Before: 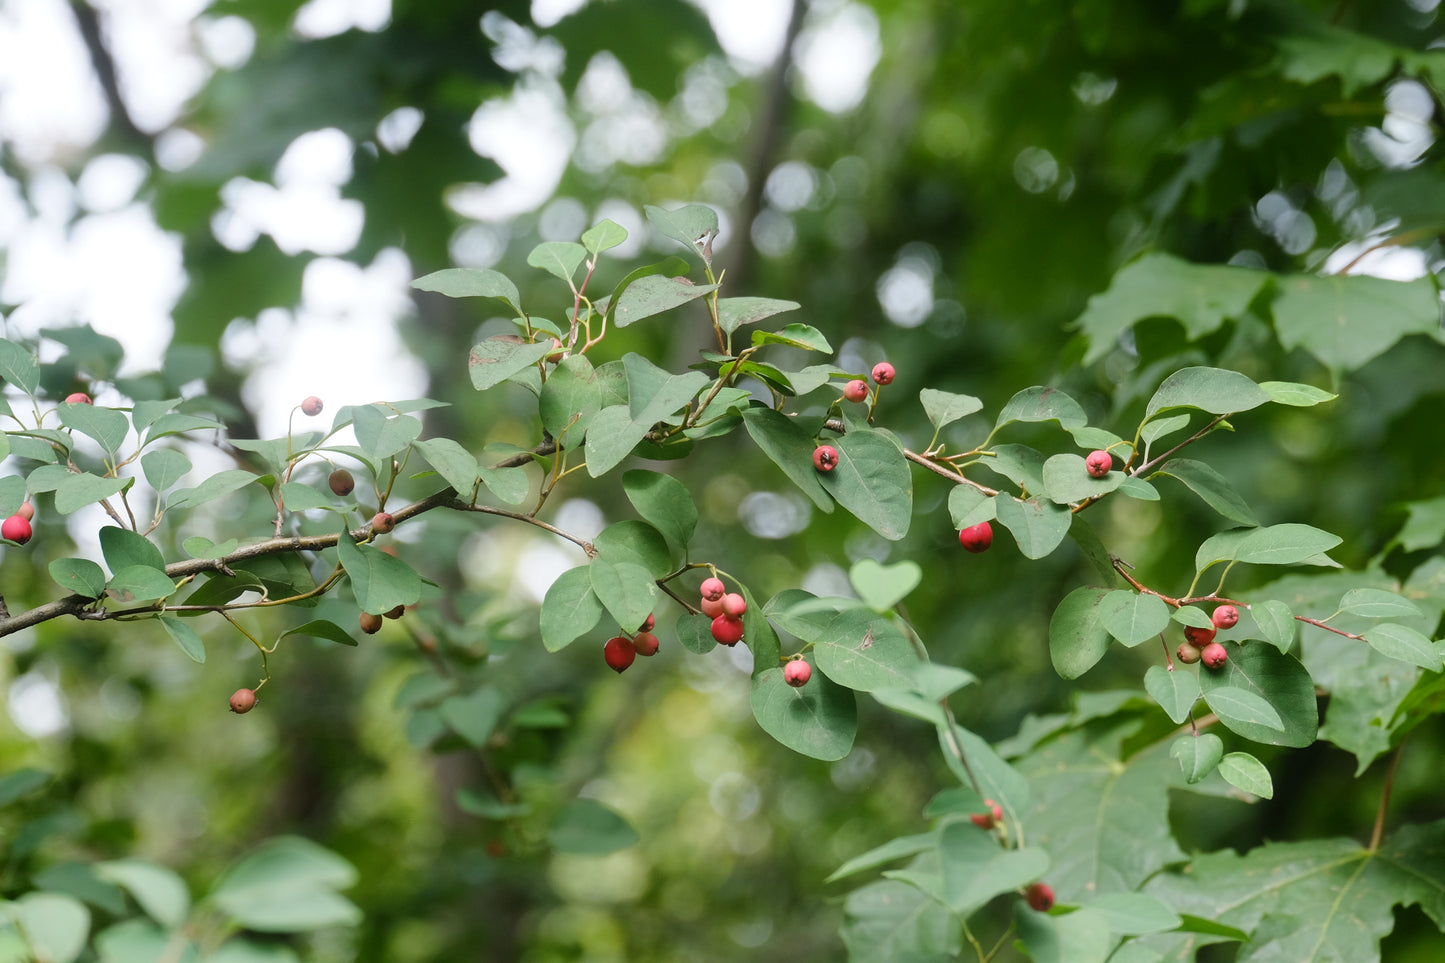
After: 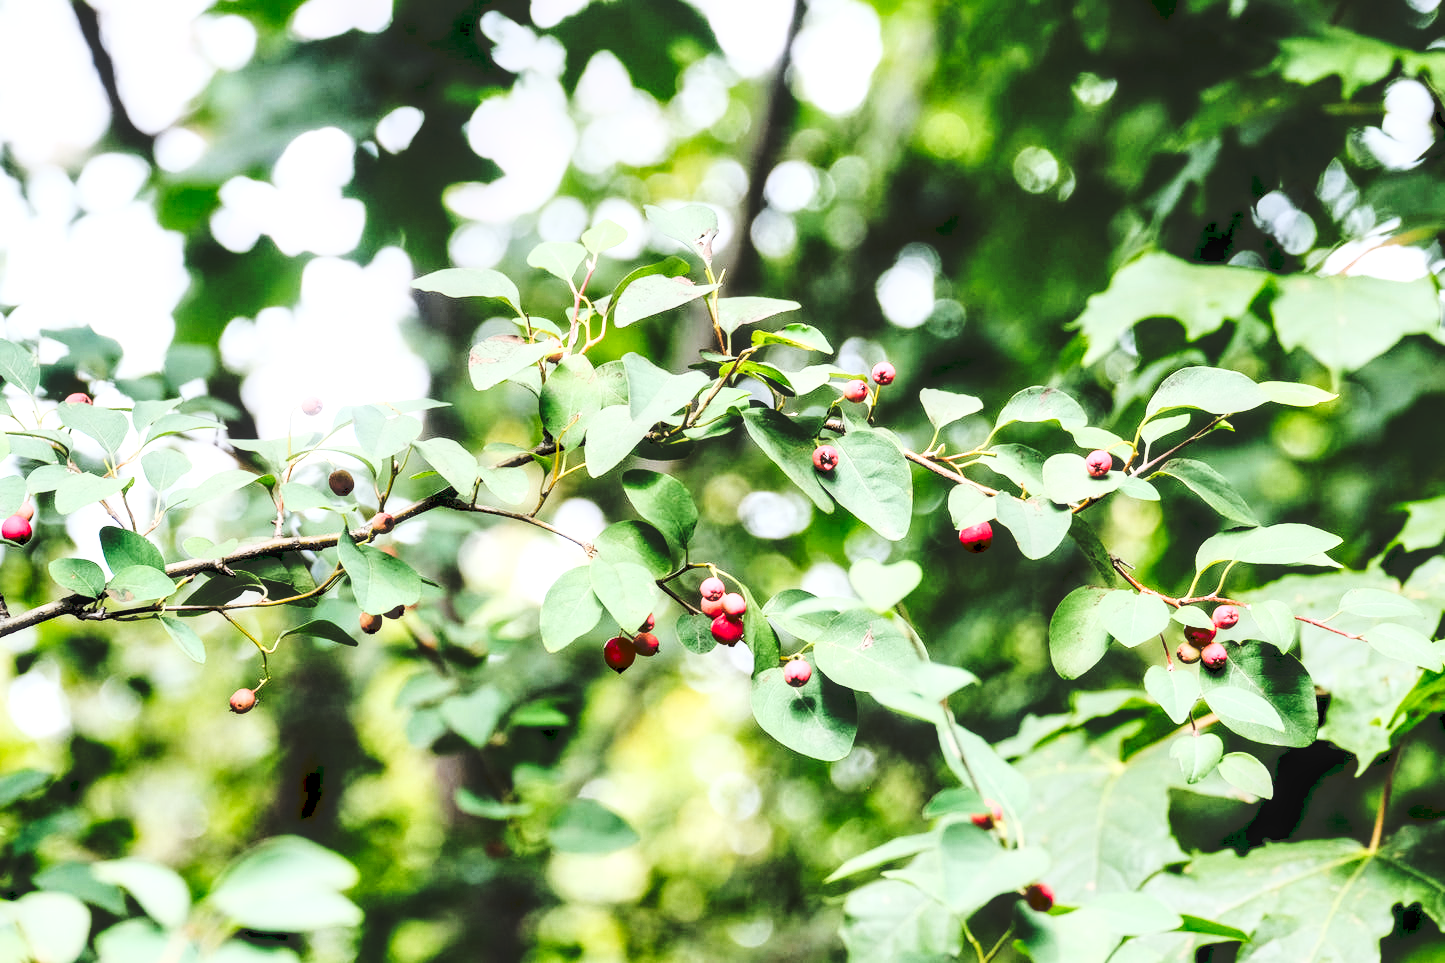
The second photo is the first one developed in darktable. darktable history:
contrast equalizer: y [[0.6 ×6], [0.55 ×6], [0 ×6], [0 ×6], [0 ×6]]
haze removal: strength -0.059, compatibility mode true, adaptive false
tone curve: curves: ch0 [(0, 0) (0.003, 0.117) (0.011, 0.125) (0.025, 0.133) (0.044, 0.144) (0.069, 0.152) (0.1, 0.167) (0.136, 0.186) (0.177, 0.21) (0.224, 0.244) (0.277, 0.295) (0.335, 0.357) (0.399, 0.445) (0.468, 0.531) (0.543, 0.629) (0.623, 0.716) (0.709, 0.803) (0.801, 0.876) (0.898, 0.939) (1, 1)], preserve colors none
base curve: curves: ch0 [(0, 0) (0.028, 0.03) (0.105, 0.232) (0.387, 0.748) (0.754, 0.968) (1, 1)]
local contrast: detail 130%
